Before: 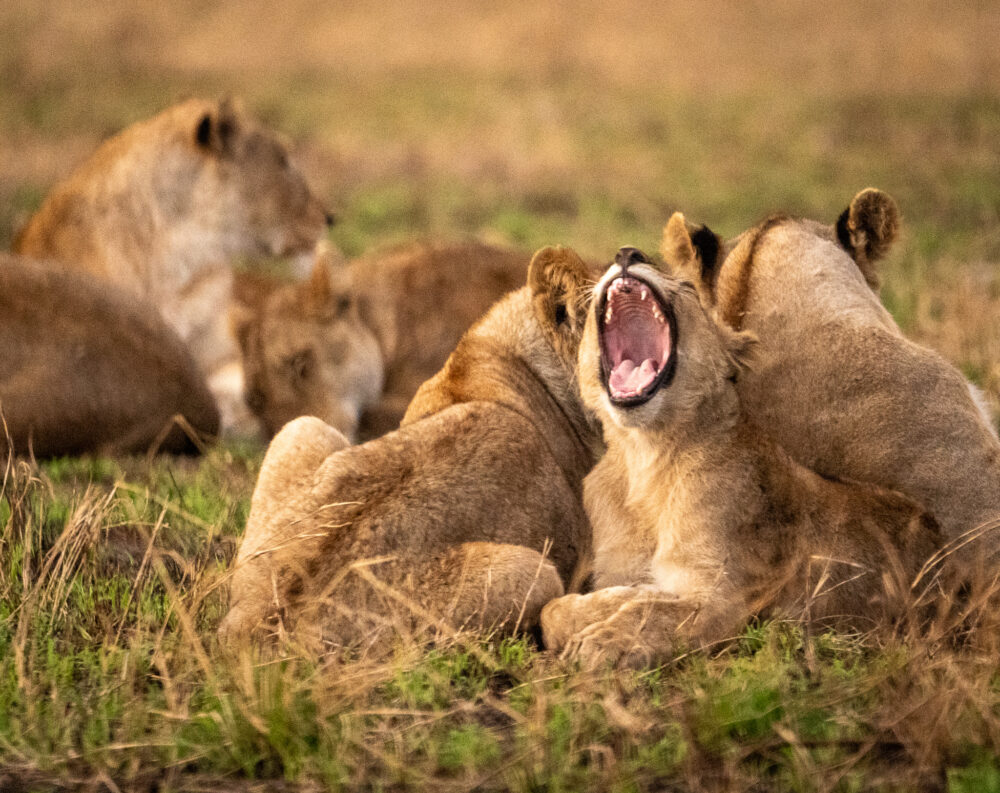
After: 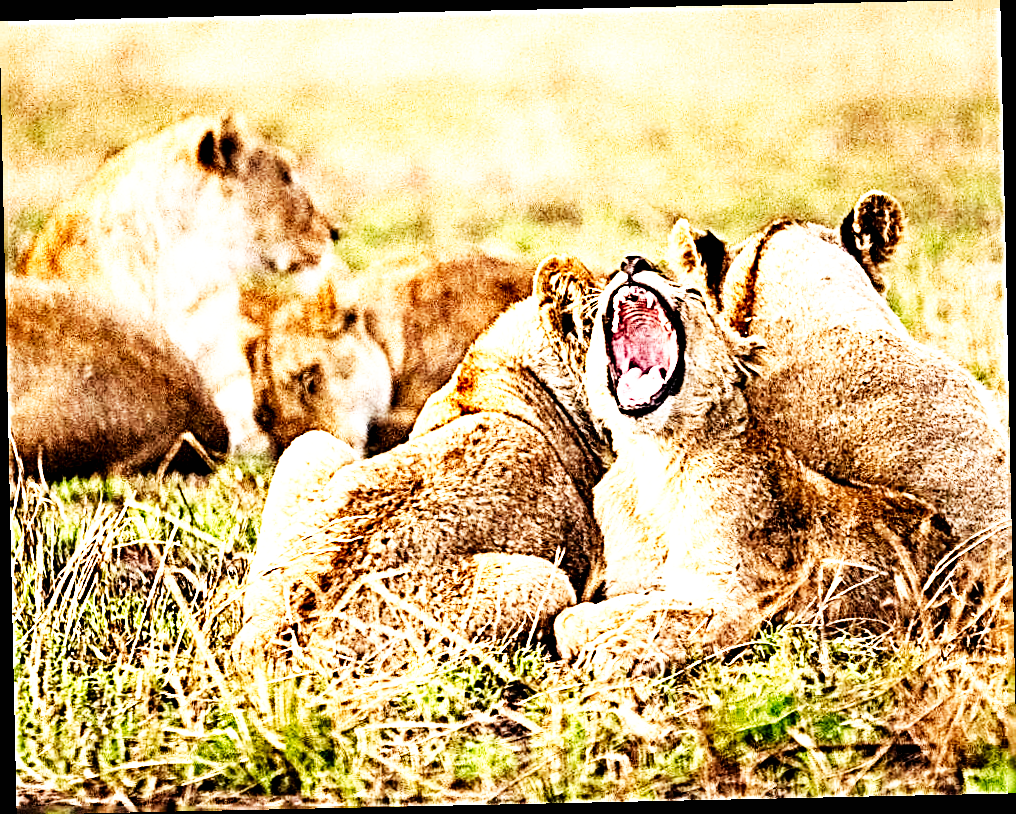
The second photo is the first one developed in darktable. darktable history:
exposure: exposure 0.77 EV, compensate highlight preservation false
sharpen: radius 3.158, amount 1.731
rotate and perspective: rotation -1.24°, automatic cropping off
base curve: curves: ch0 [(0, 0) (0.007, 0.004) (0.027, 0.03) (0.046, 0.07) (0.207, 0.54) (0.442, 0.872) (0.673, 0.972) (1, 1)], preserve colors none
contrast equalizer: octaves 7, y [[0.6 ×6], [0.55 ×6], [0 ×6], [0 ×6], [0 ×6]]
